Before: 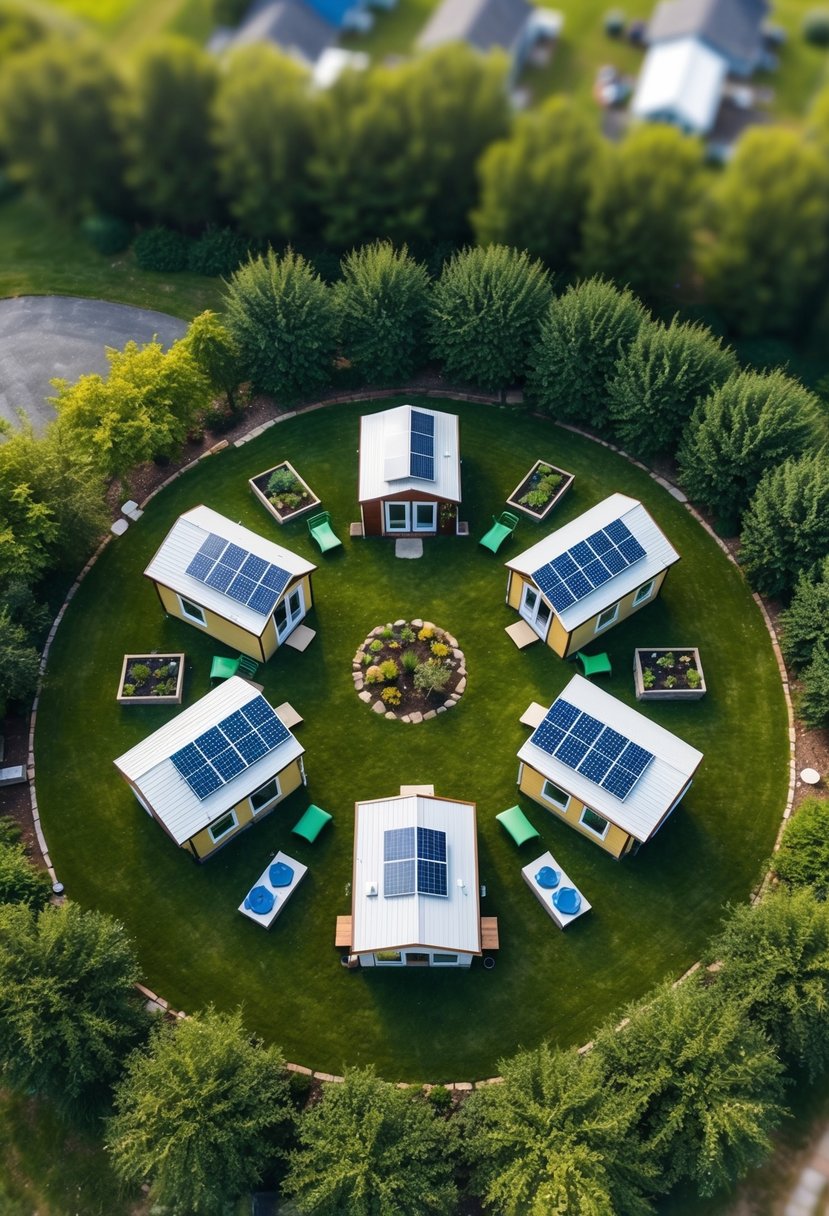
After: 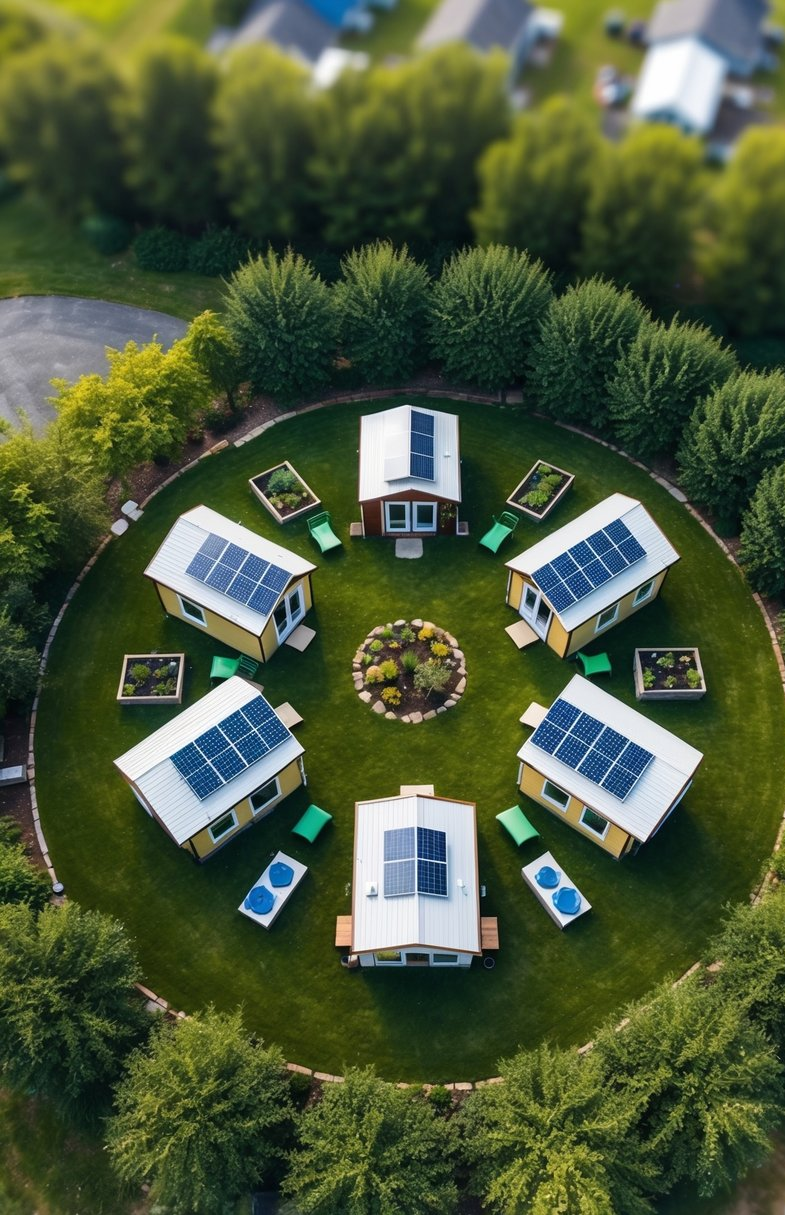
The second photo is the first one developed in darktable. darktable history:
crop and rotate: left 0%, right 5.282%
